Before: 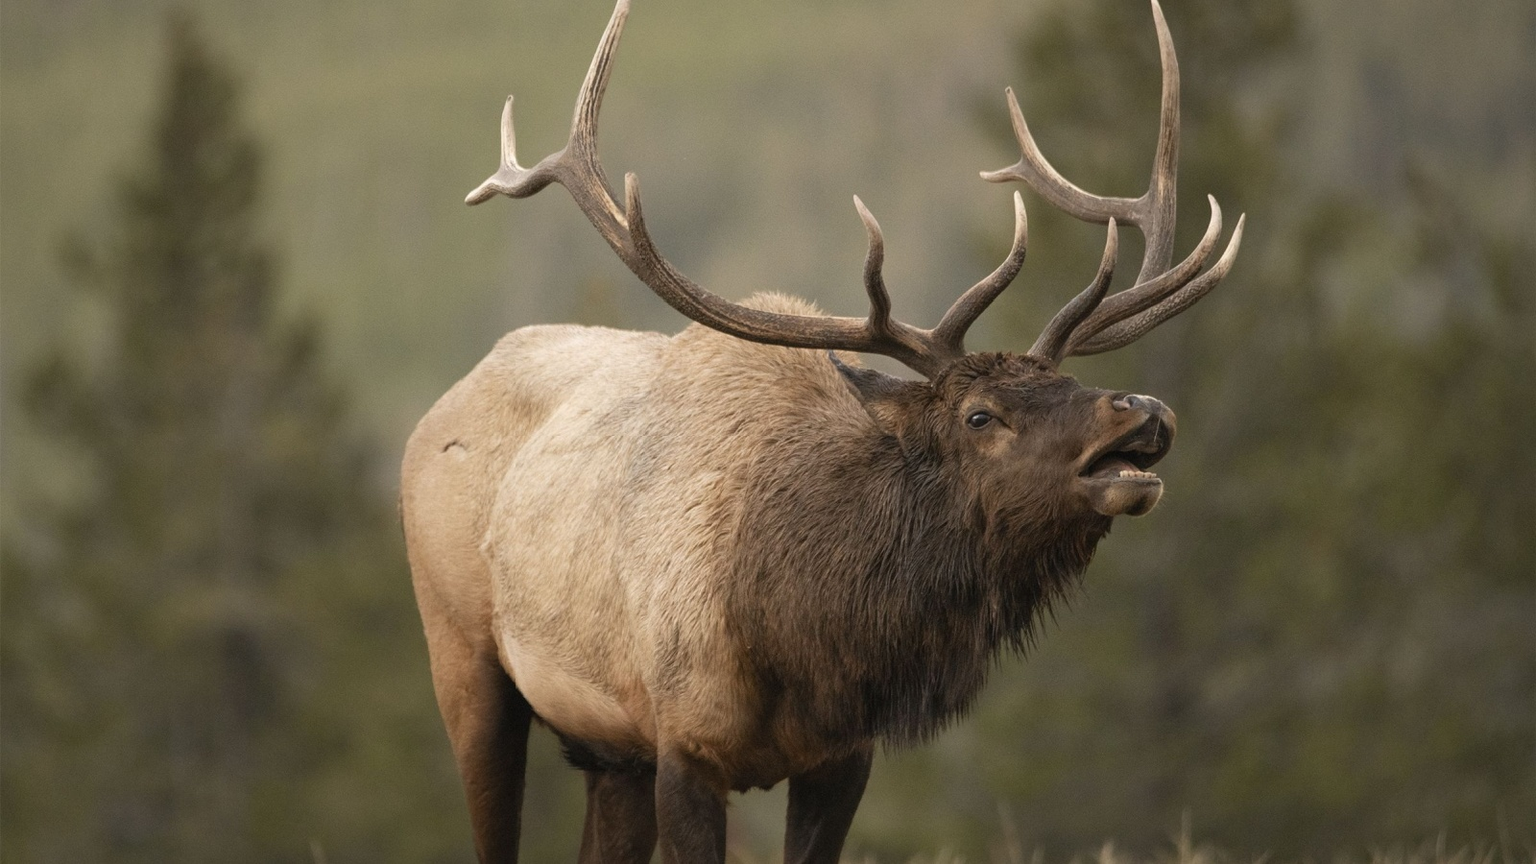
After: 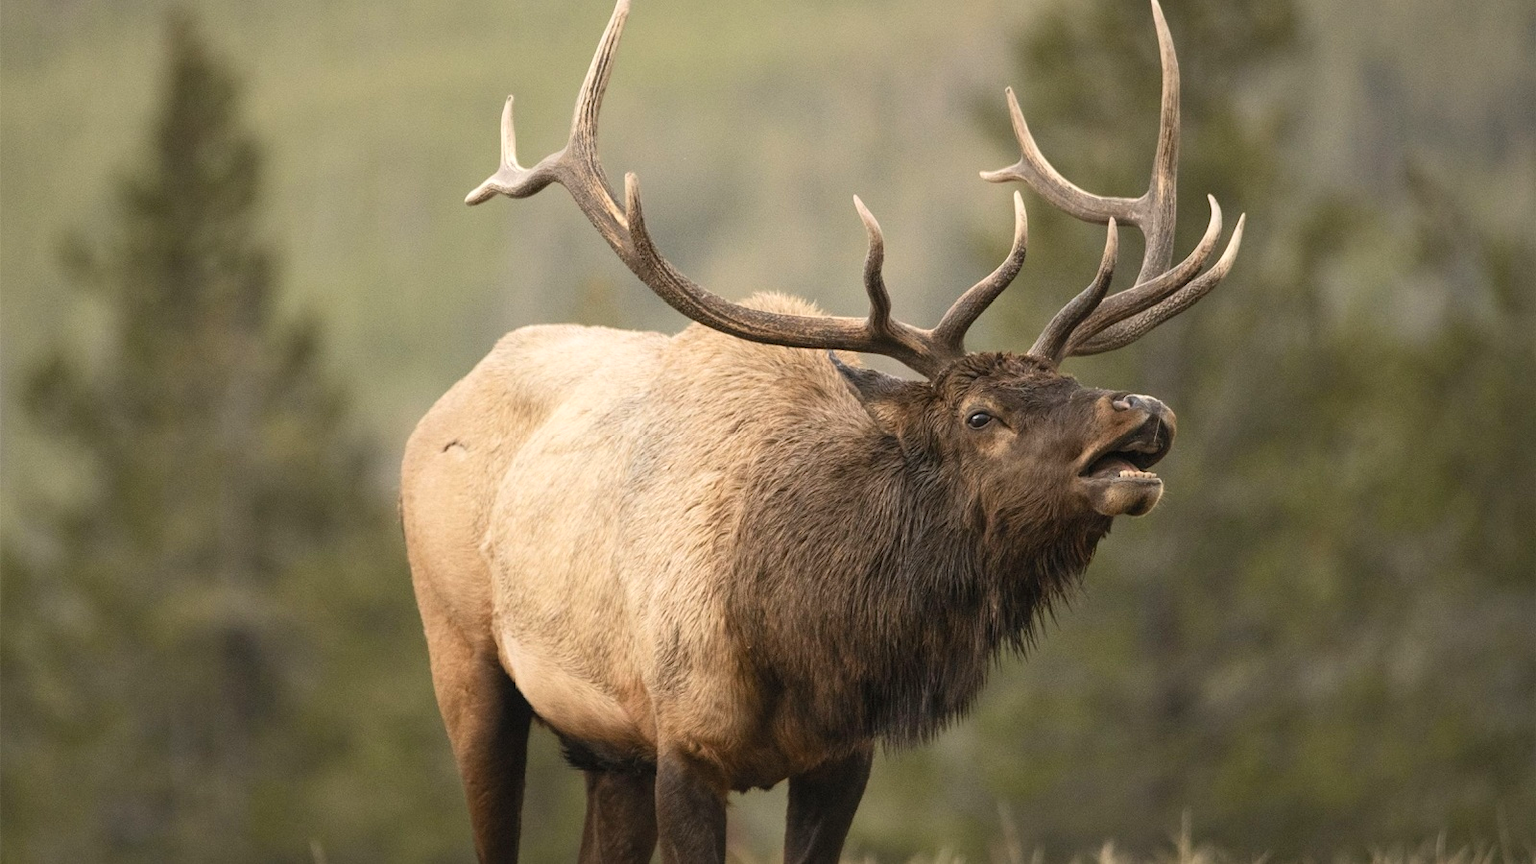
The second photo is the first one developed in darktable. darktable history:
contrast brightness saturation: contrast 0.2, brightness 0.168, saturation 0.225
local contrast: highlights 100%, shadows 99%, detail 119%, midtone range 0.2
